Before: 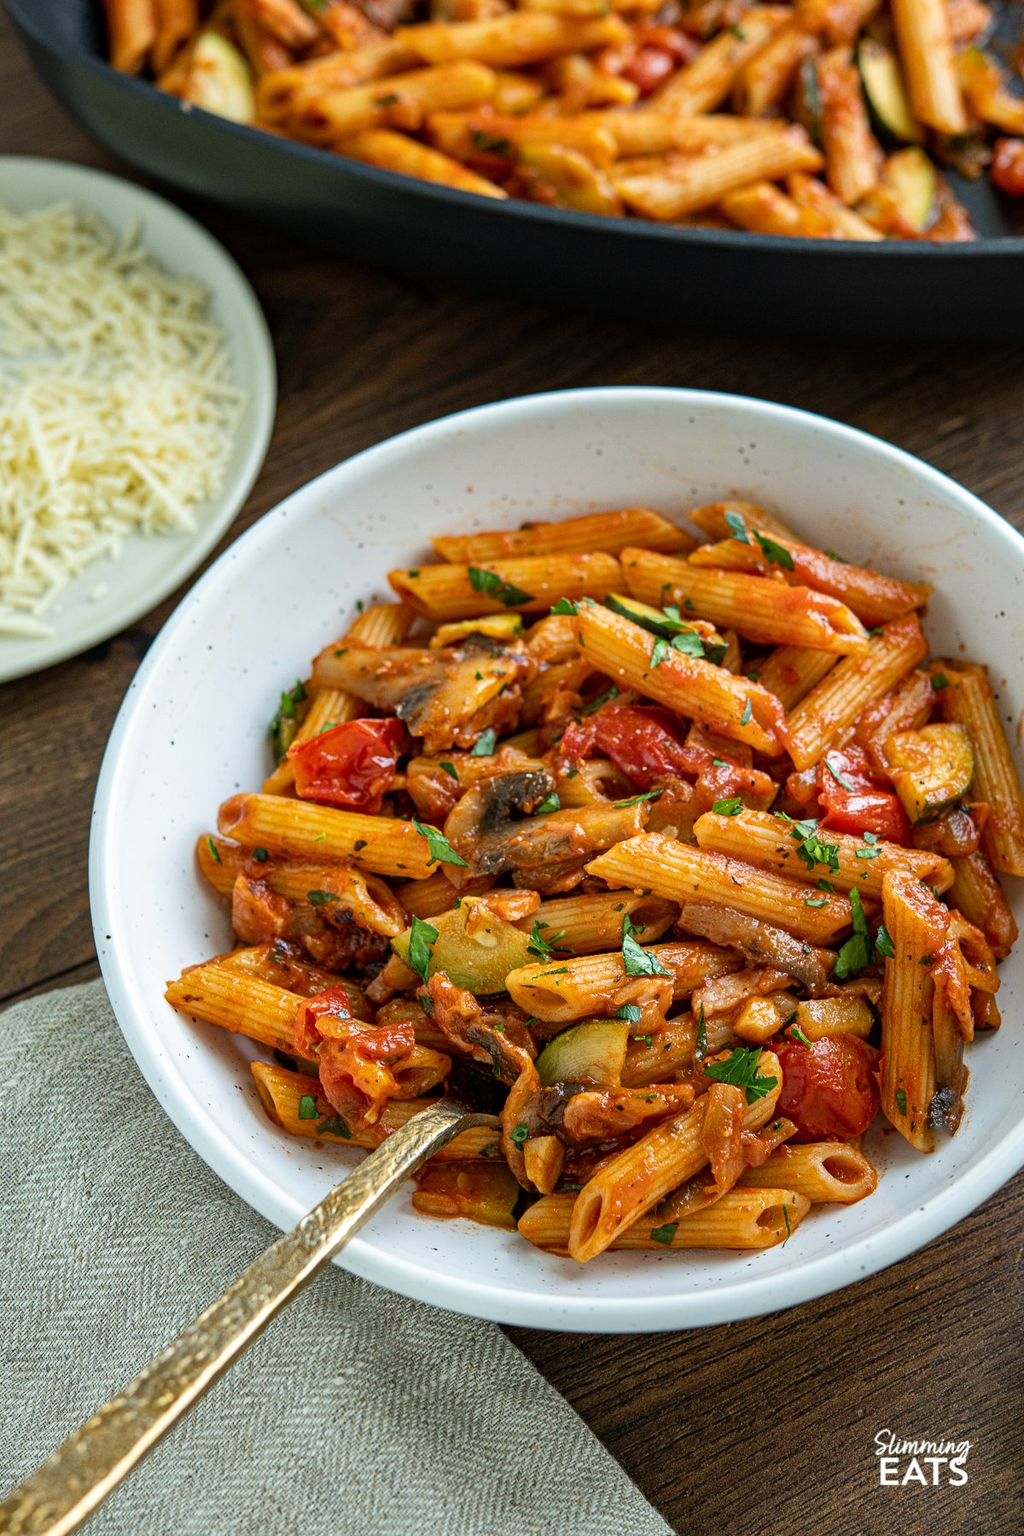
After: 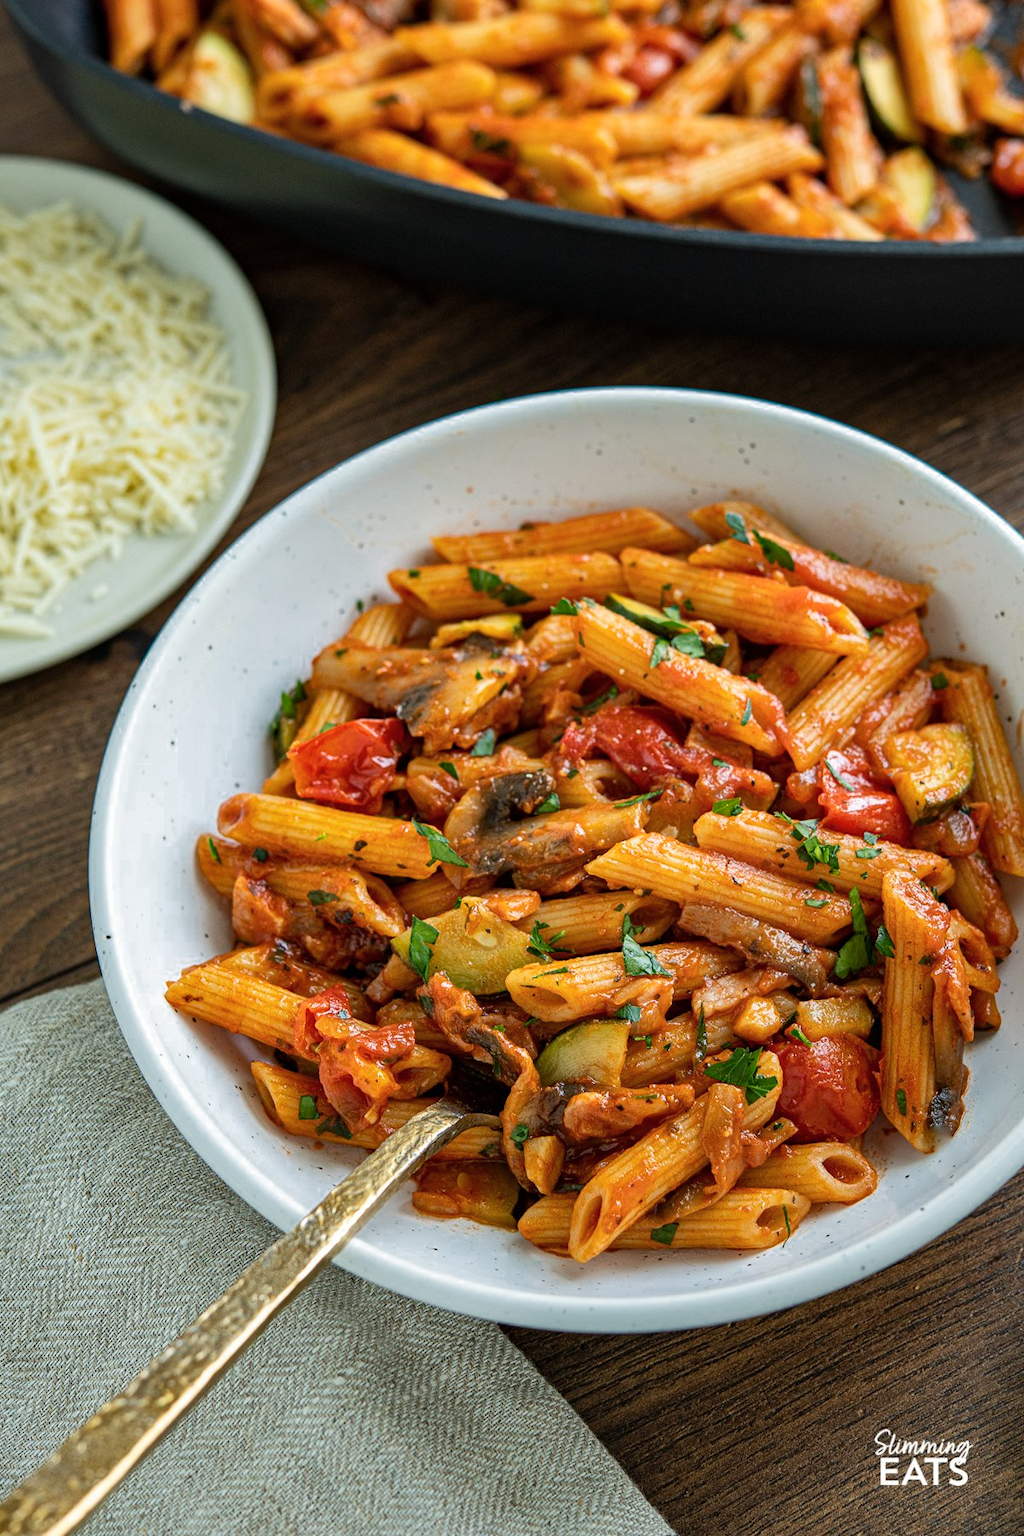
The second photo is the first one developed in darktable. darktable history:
color zones: curves: ch0 [(0.25, 0.5) (0.636, 0.25) (0.75, 0.5)]
shadows and highlights: shadows 29.2, highlights -28.83, highlights color adjustment 56.16%, low approximation 0.01, soften with gaussian
